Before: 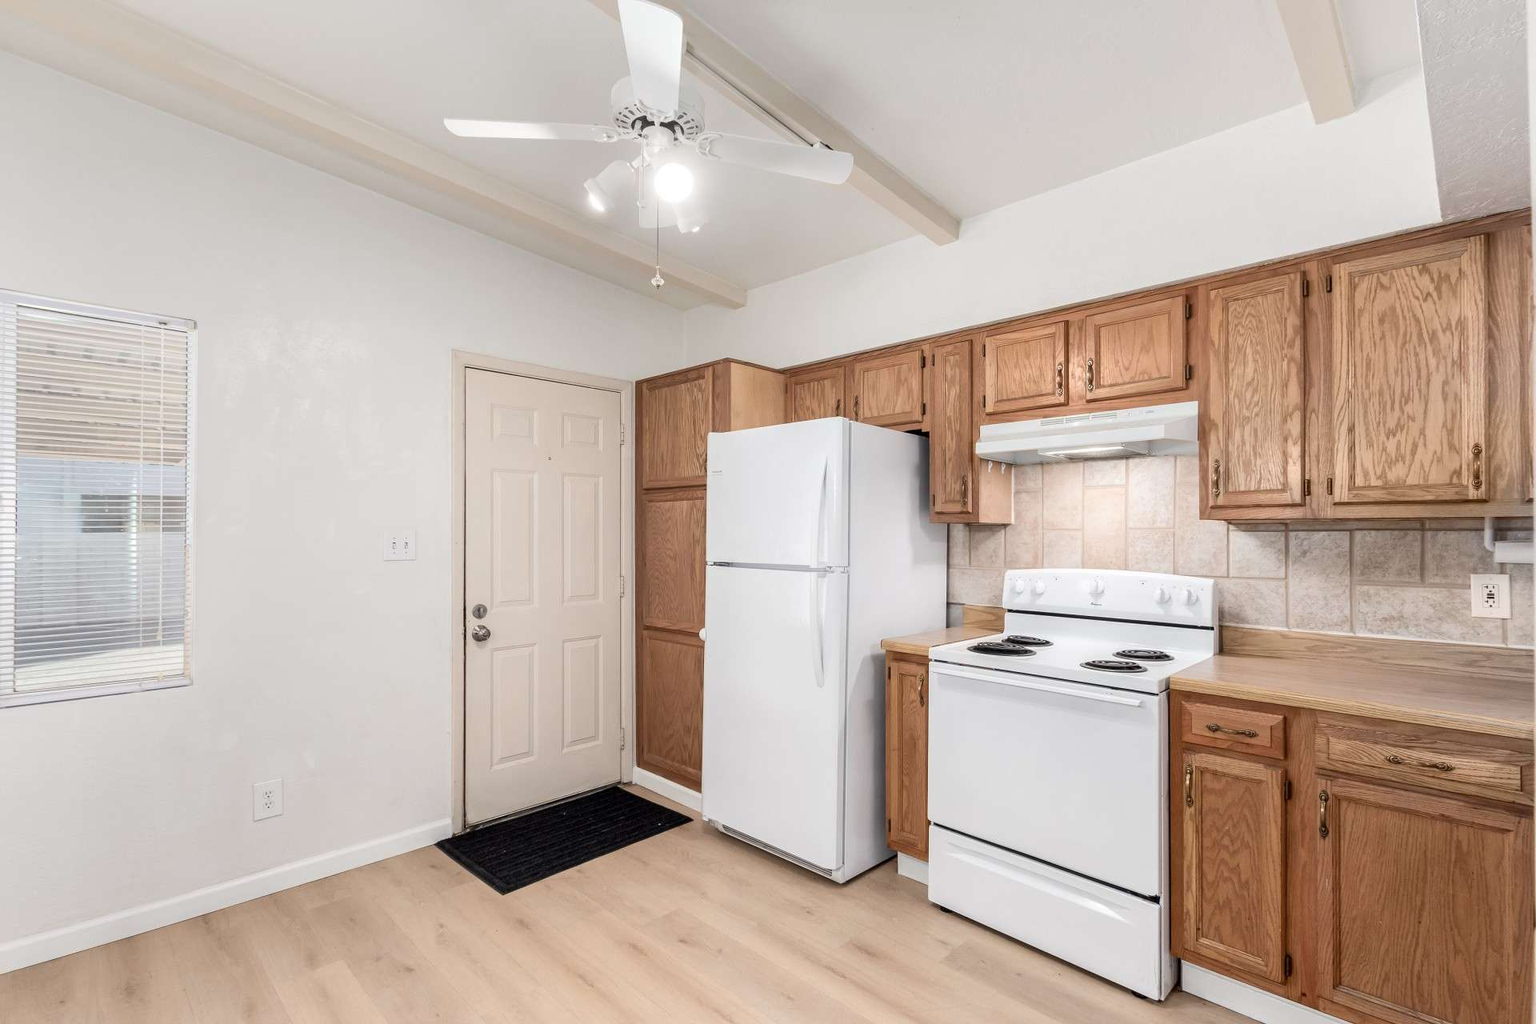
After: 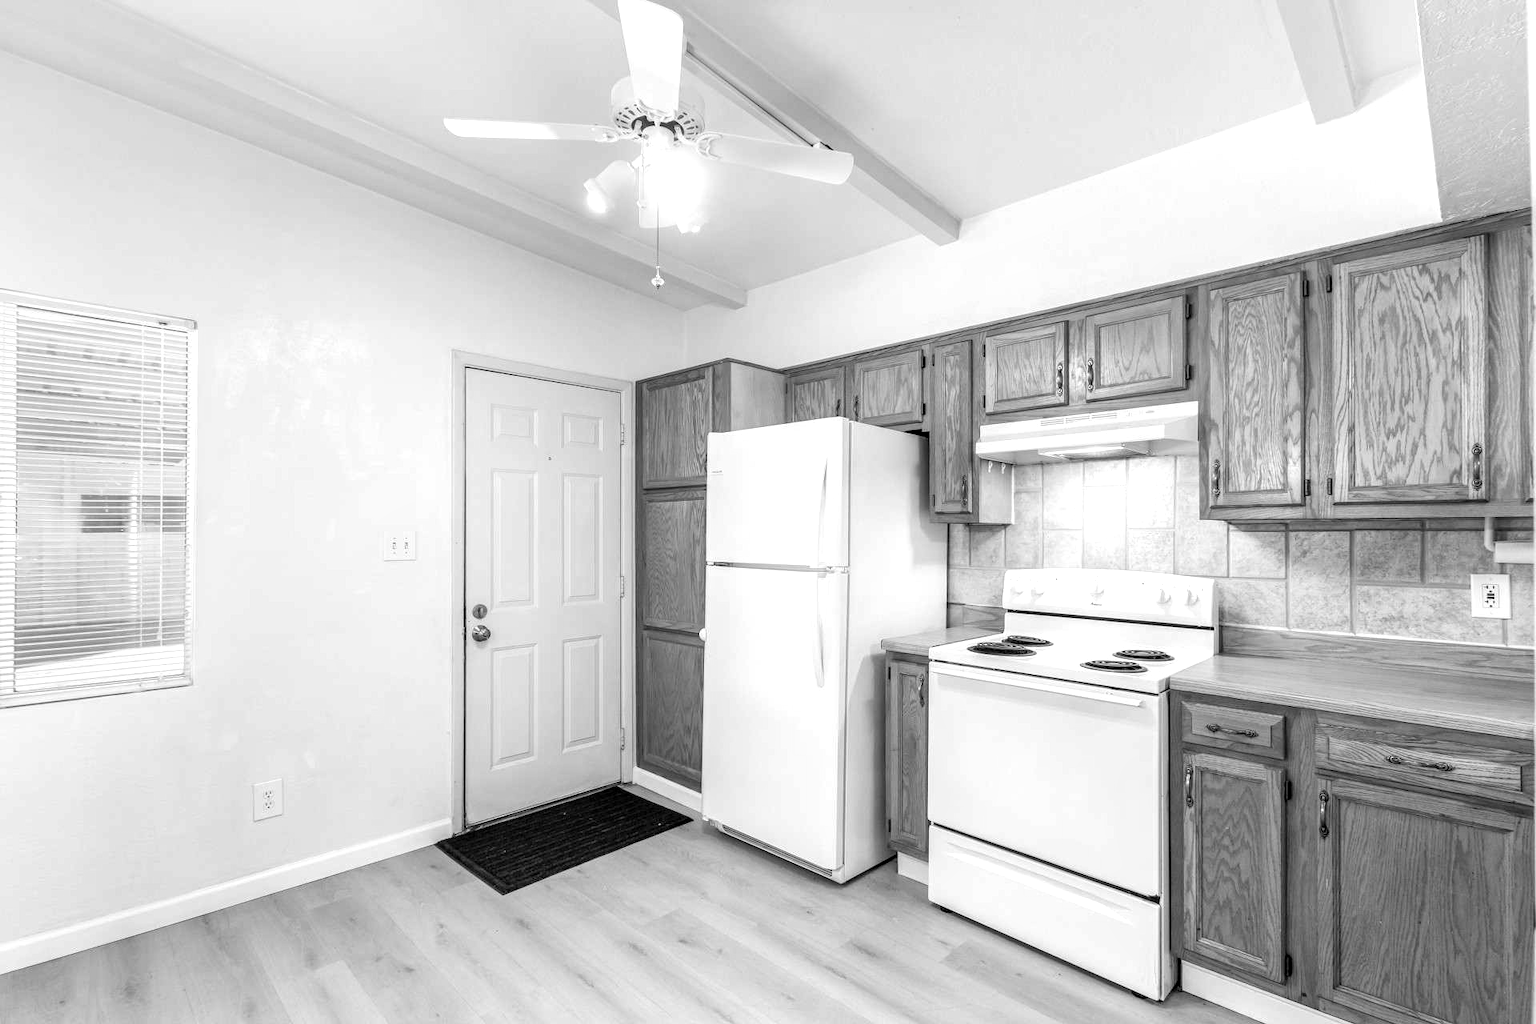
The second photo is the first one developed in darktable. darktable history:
color contrast: green-magenta contrast 0, blue-yellow contrast 0
tone equalizer: on, module defaults
exposure: black level correction 0.003, exposure 0.383 EV, compensate highlight preservation false
local contrast: on, module defaults
